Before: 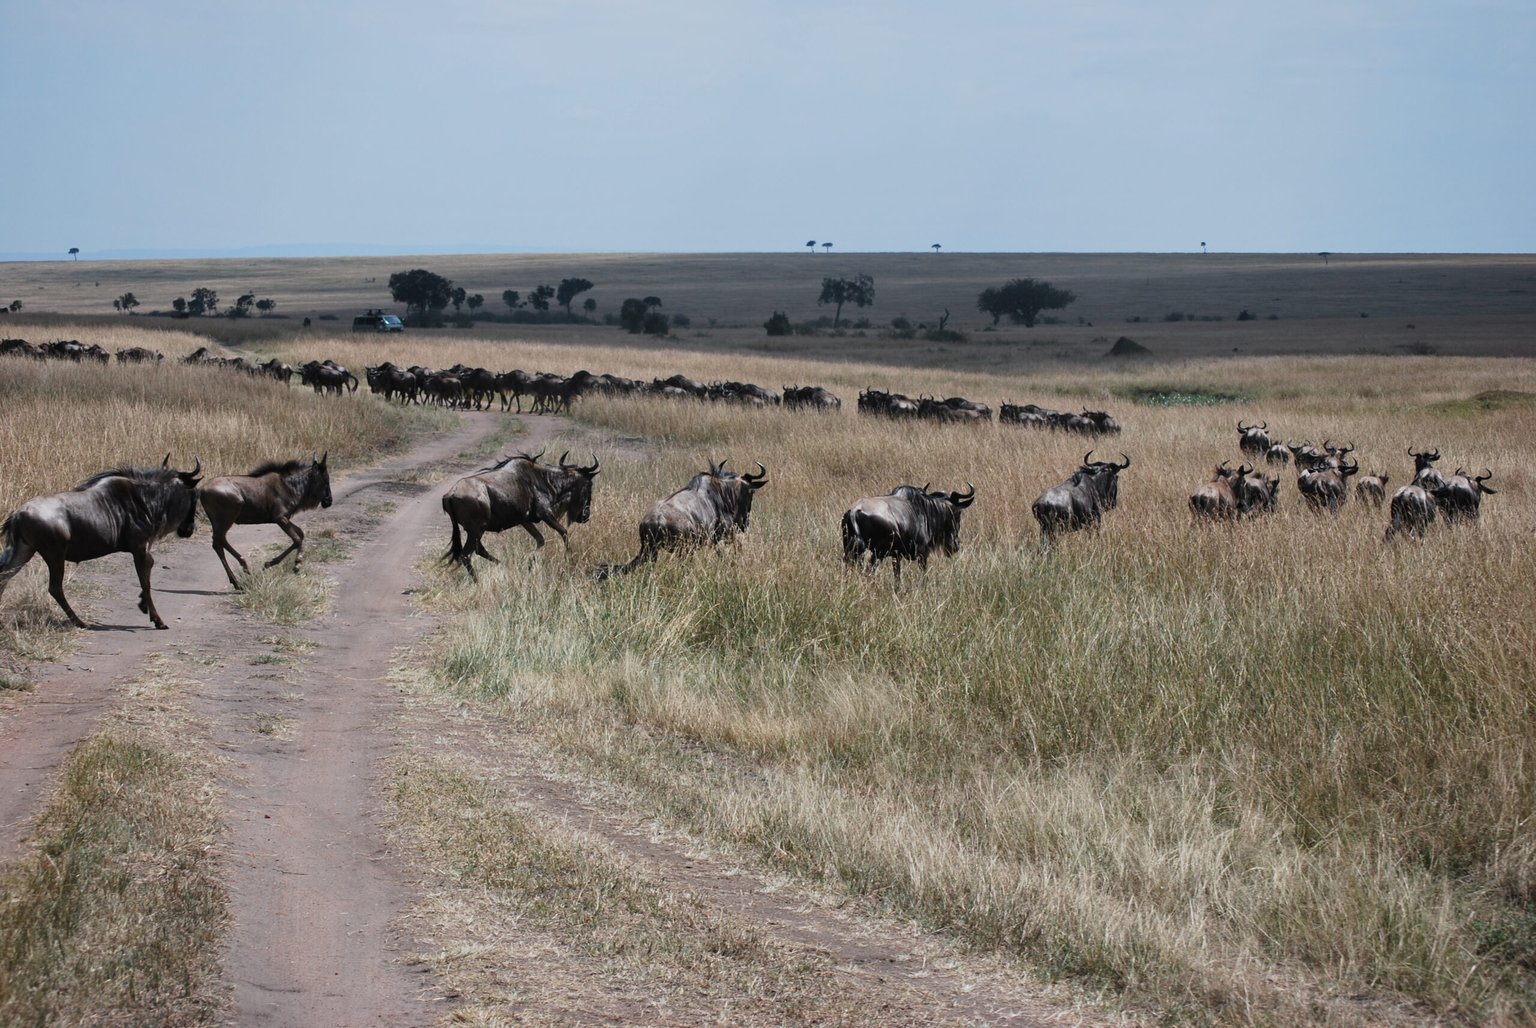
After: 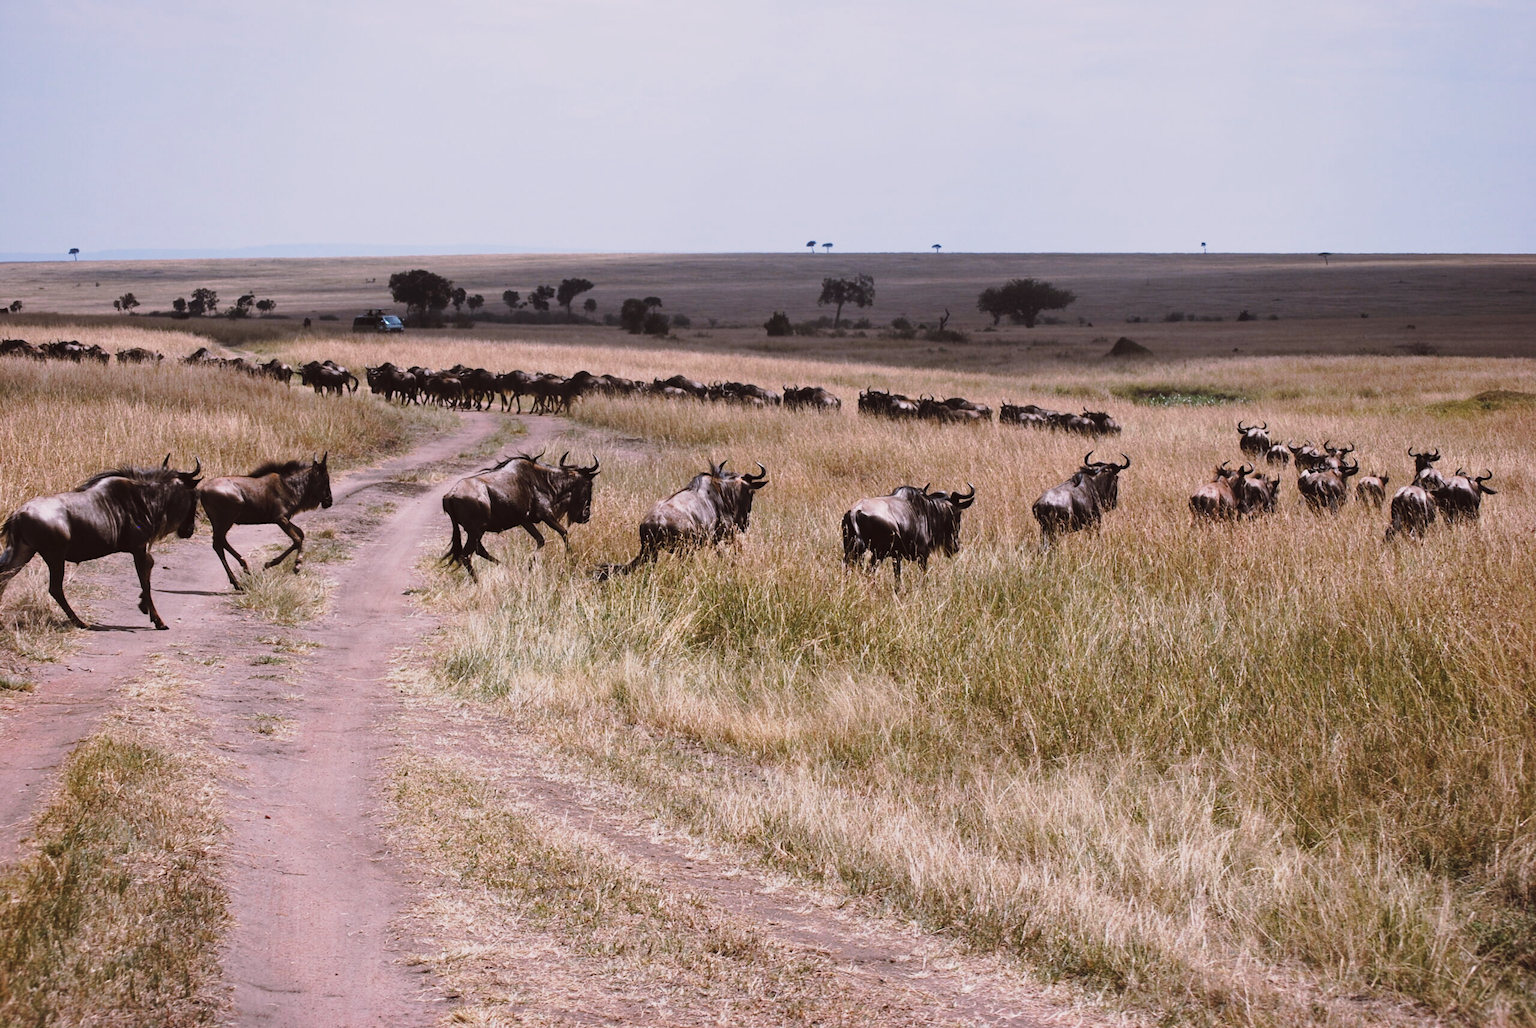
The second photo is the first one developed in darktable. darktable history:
tone curve: curves: ch0 [(0, 0) (0.003, 0.024) (0.011, 0.032) (0.025, 0.041) (0.044, 0.054) (0.069, 0.069) (0.1, 0.09) (0.136, 0.116) (0.177, 0.162) (0.224, 0.213) (0.277, 0.278) (0.335, 0.359) (0.399, 0.447) (0.468, 0.543) (0.543, 0.621) (0.623, 0.717) (0.709, 0.807) (0.801, 0.876) (0.898, 0.934) (1, 1)], preserve colors none
color look up table: target L [87.99, 87.74, 83.39, 85.35, 84.58, 72.51, 74.77, 67.24, 62.53, 58.77, 57.77, 38.76, 36.17, 200.71, 77.32, 68.86, 68.64, 52.4, 62.47, 48.08, 54.65, 50.6, 45.92, 49.69, 33.24, 28.1, 29.84, 27.09, 4.57, 79.97, 74.38, 72.56, 68.52, 54.83, 63.99, 63.42, 52.55, 54.45, 47.4, 41.75, 34.69, 30.59, 25.57, 20.86, 8.637, 97.2, 71.59, 62.26, 48.08], target a [-14.81, -30.91, -52.17, -52.6, -0.279, 5.594, 5.846, -33.92, -43.58, -32.8, -3.669, -19.6, -18.15, 0, 28.3, 31.25, 25.48, 60.41, 24.71, 66.39, 32.67, 13.34, 64.43, 8.303, 44.96, 34.54, 9.435, 40.65, 20.14, 35.64, 24.19, 18.04, 46.86, 74.39, 63.89, 39.66, 63.76, 12.67, 33.9, 4.836, 53.43, 36.29, 40.91, 5.736, 29.28, -4.457, -21.84, -5.478, -4.54], target b [87.74, -2.649, 69.33, 31.5, 35.71, 58.1, 7.94, 31.71, 55.08, 3.769, 53.06, 36.67, 4.068, -0.001, 14.41, 37.69, 66.31, 14.97, 57.05, 55.69, 22.21, 3.033, 42.27, 34.97, 46.06, 18.61, 18.66, 19.41, 7.324, -25.27, -12.69, -34.06, -14.9, -37.49, -50.5, -49.08, -17.86, -62.54, -28.9, -20.27, -54.99, -77.06, -6.588, -25.13, -43.67, 3.116, -28.8, -16.68, -42.12], num patches 49
